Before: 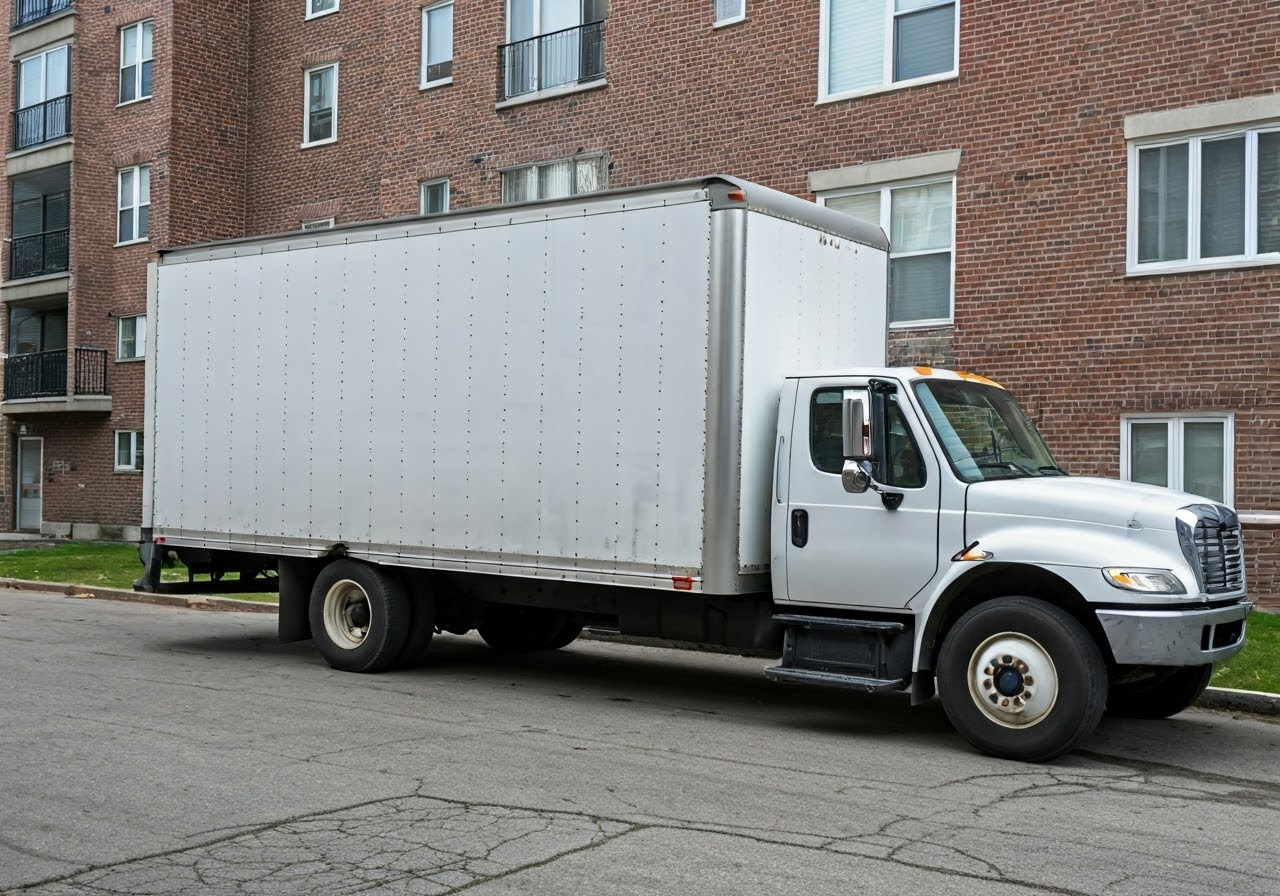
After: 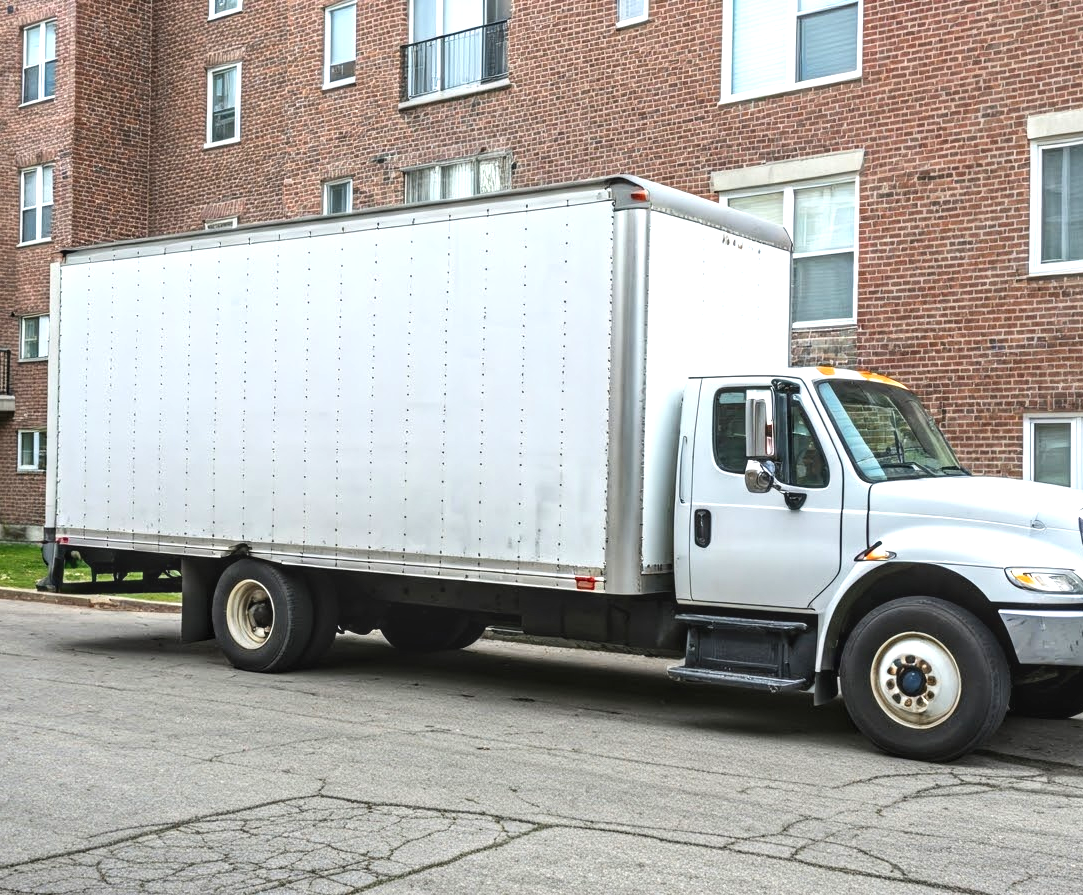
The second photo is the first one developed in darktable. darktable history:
contrast brightness saturation: contrast 0.101, brightness 0.036, saturation 0.093
crop: left 7.578%, right 7.809%
local contrast: on, module defaults
exposure: black level correction -0.002, exposure 0.706 EV, compensate exposure bias true, compensate highlight preservation false
